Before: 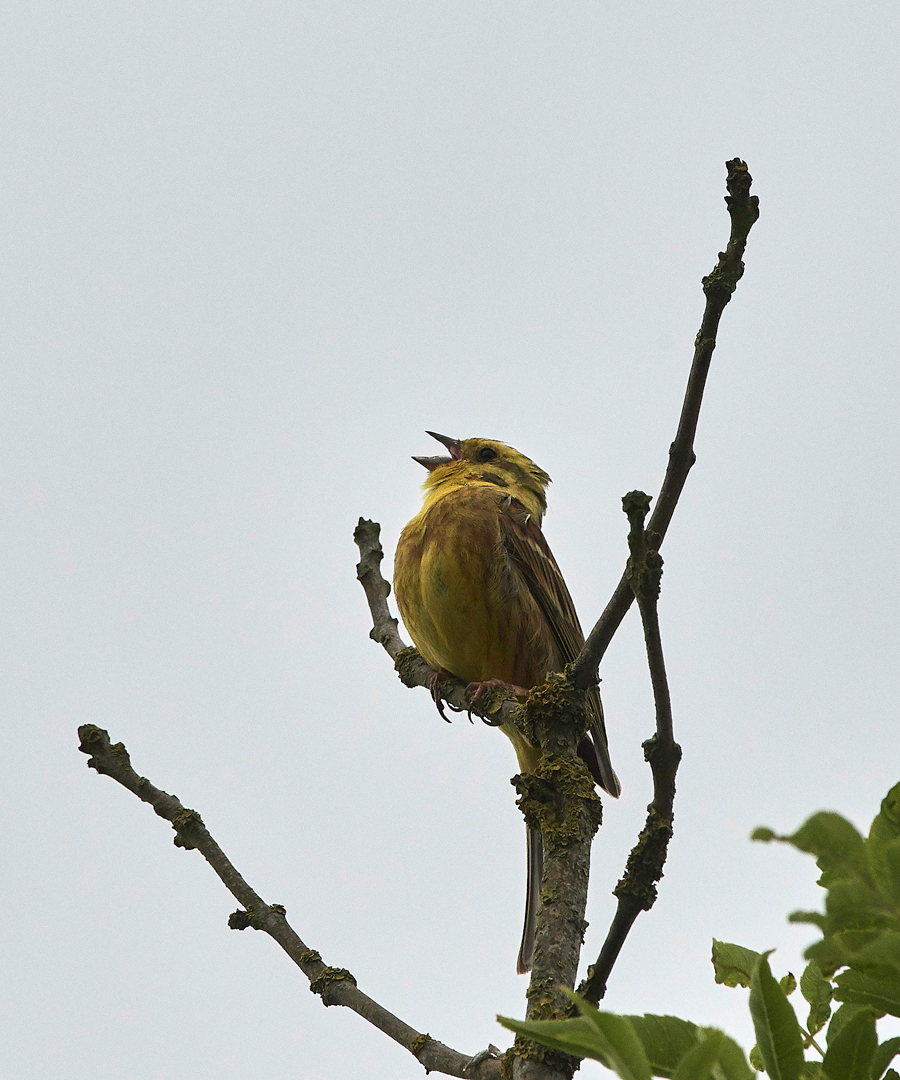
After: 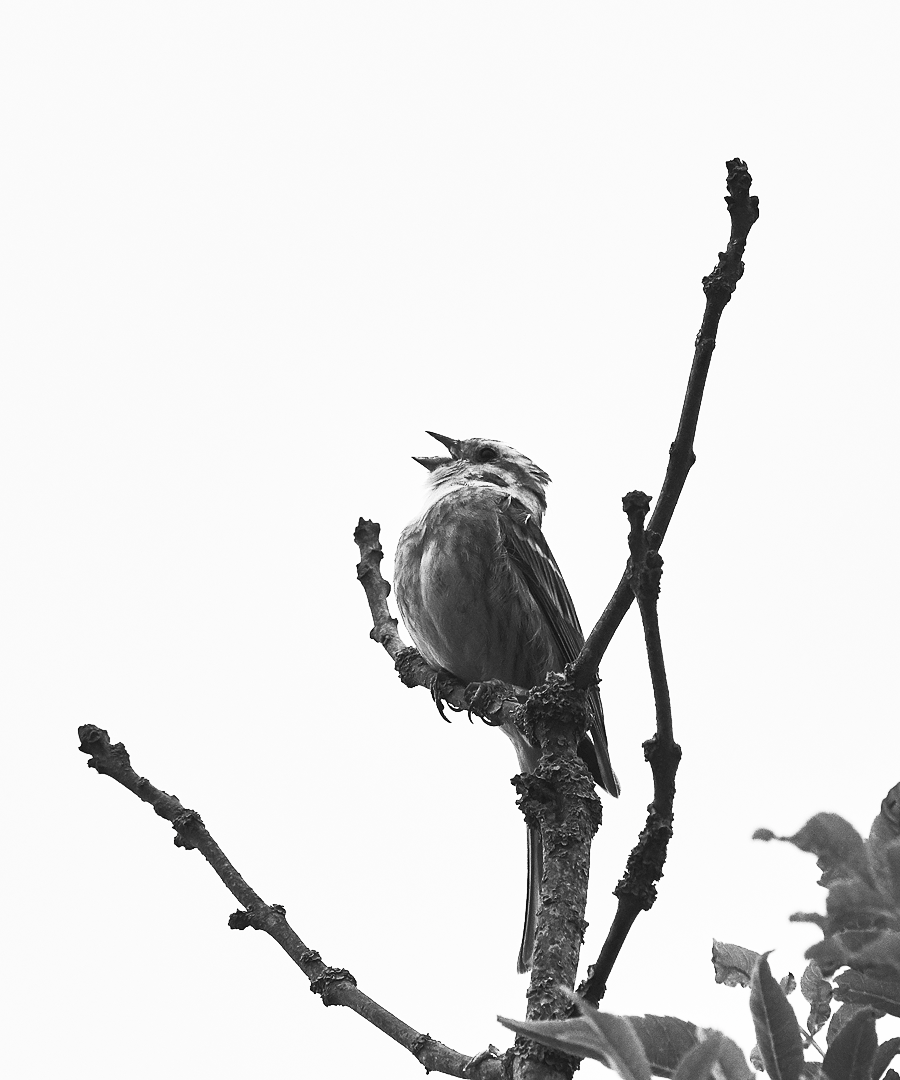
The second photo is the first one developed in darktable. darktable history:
contrast brightness saturation: contrast 0.546, brightness 0.463, saturation -0.999
